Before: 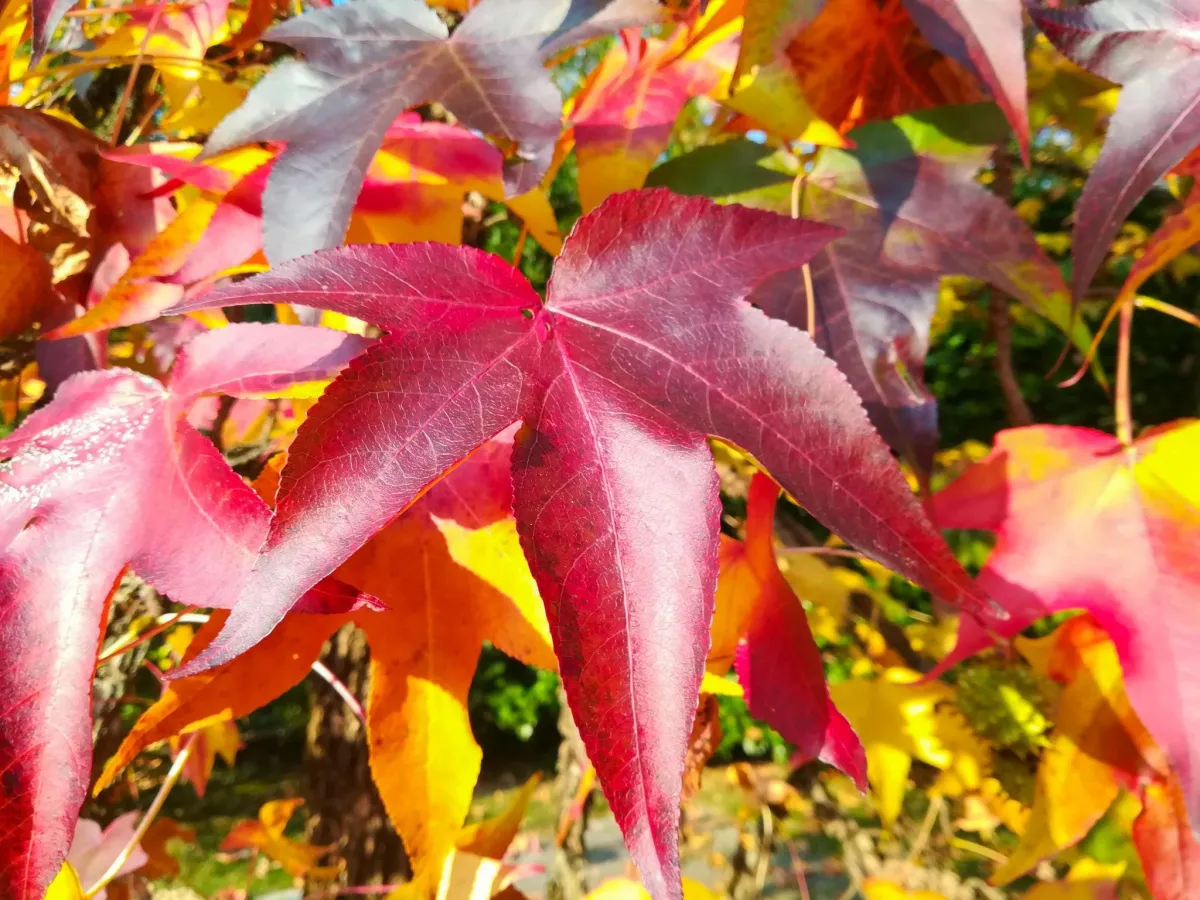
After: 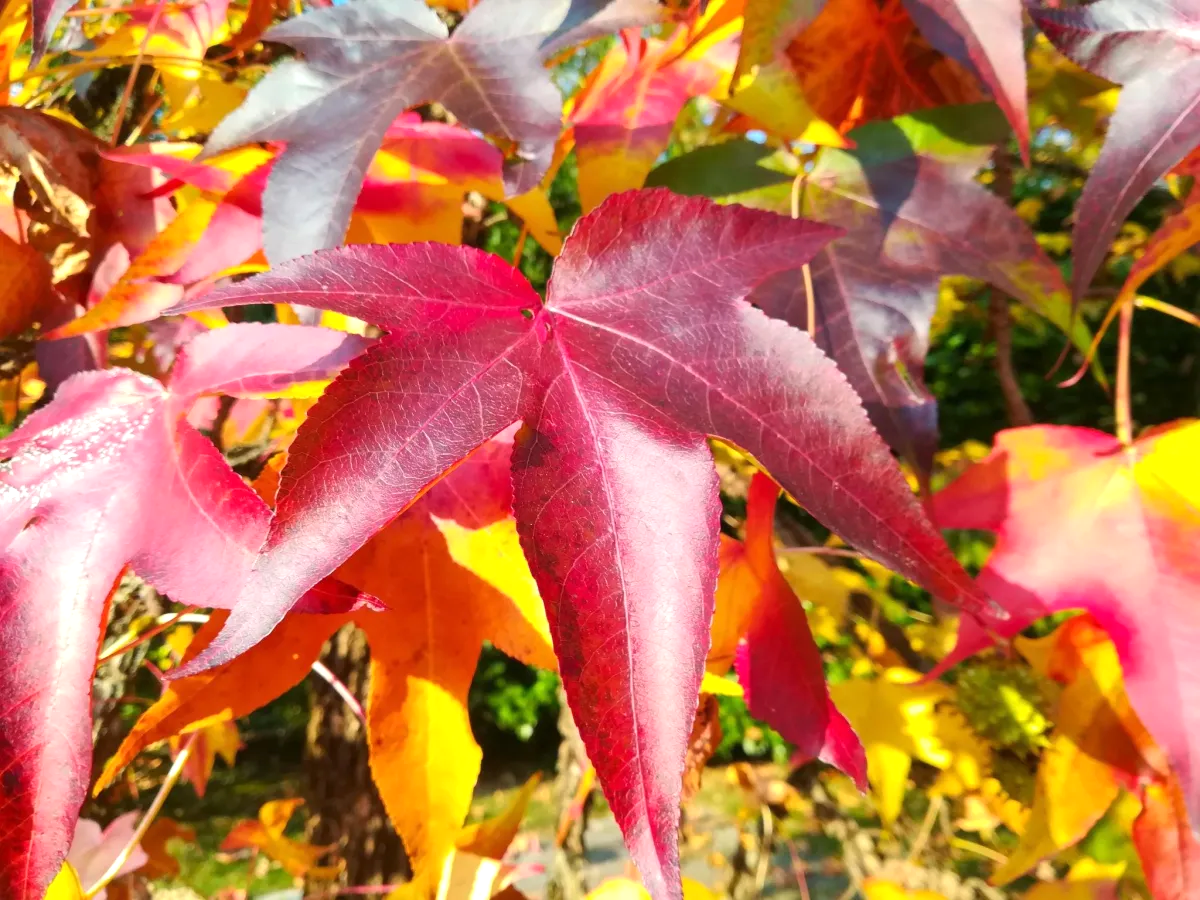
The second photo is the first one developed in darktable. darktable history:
exposure: exposure 0.188 EV, compensate highlight preservation false
